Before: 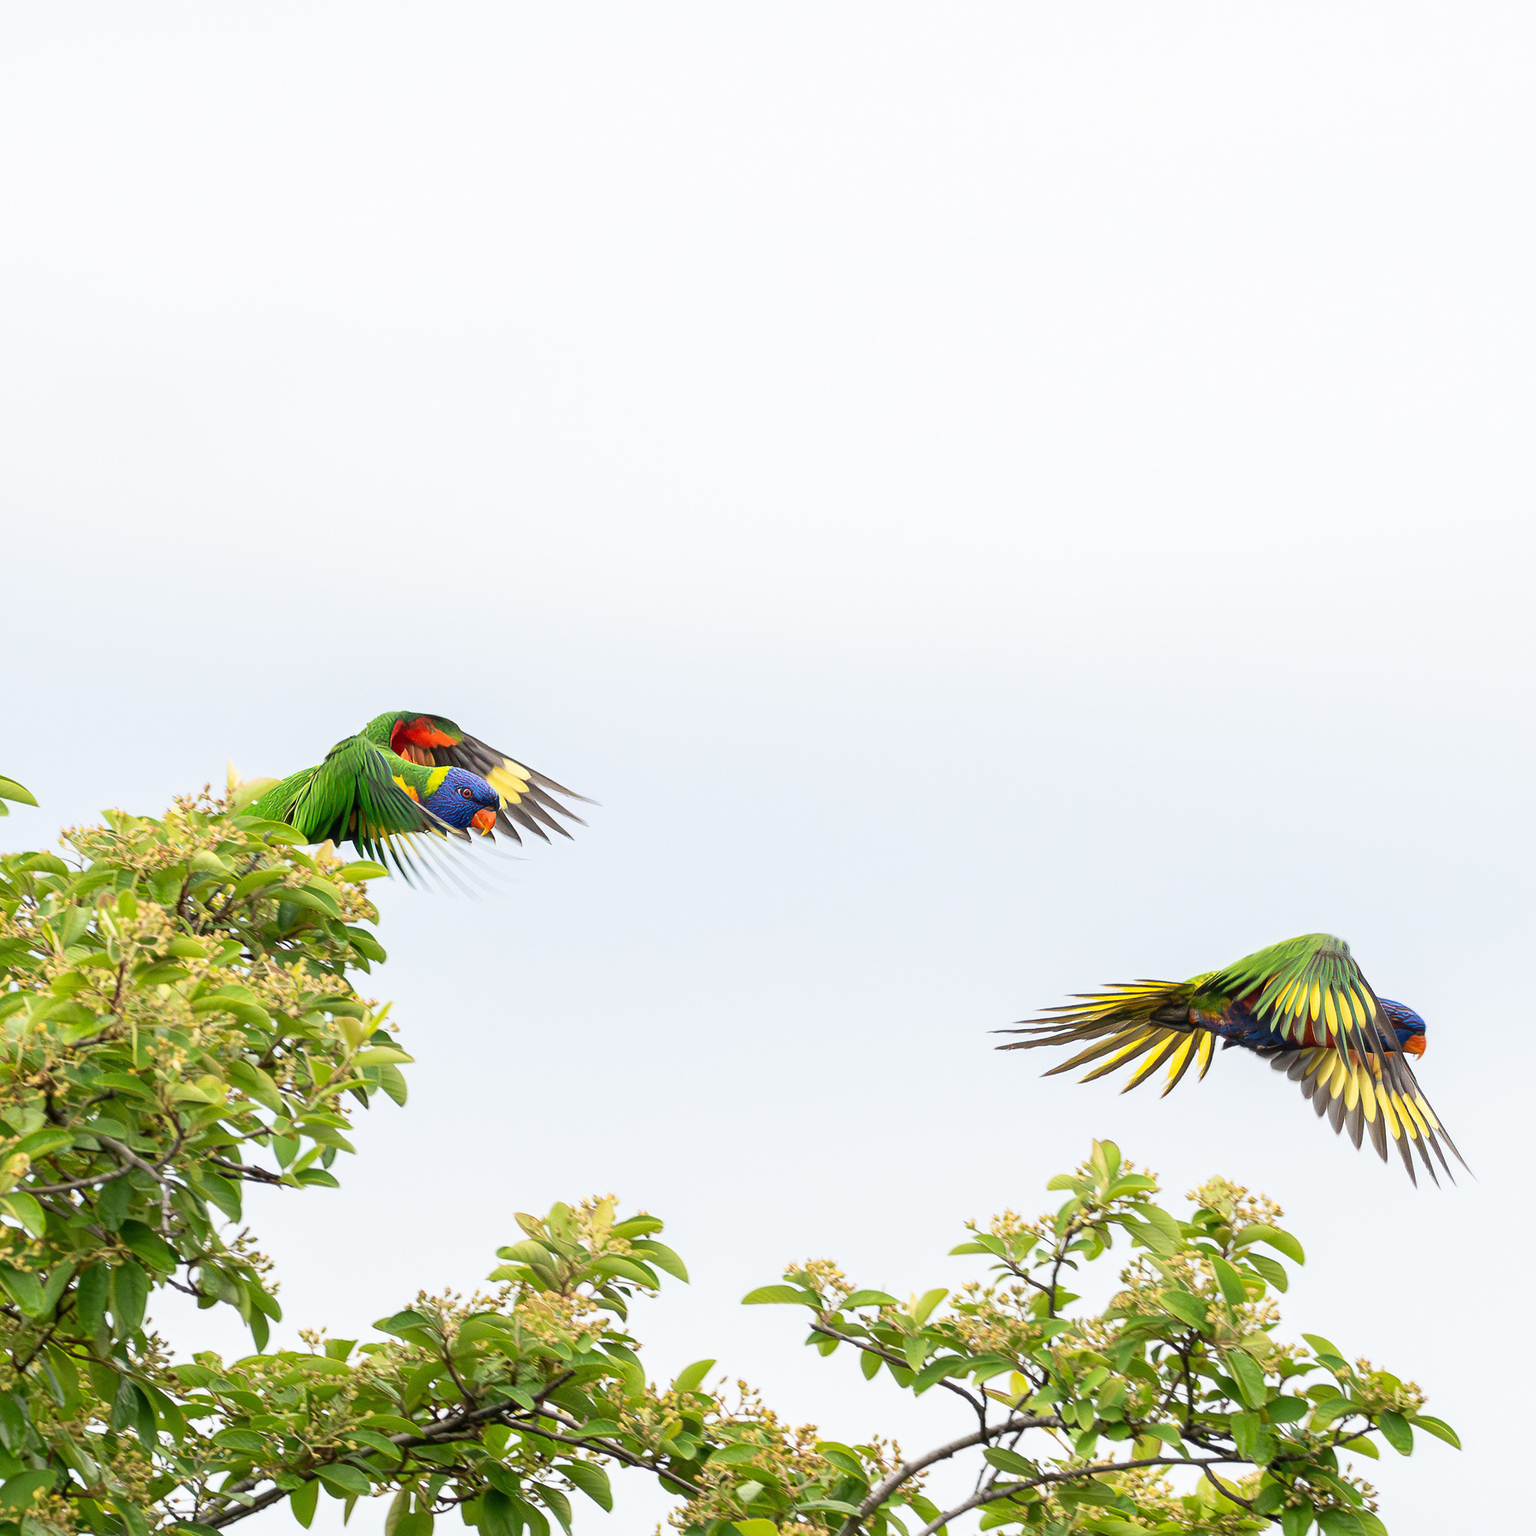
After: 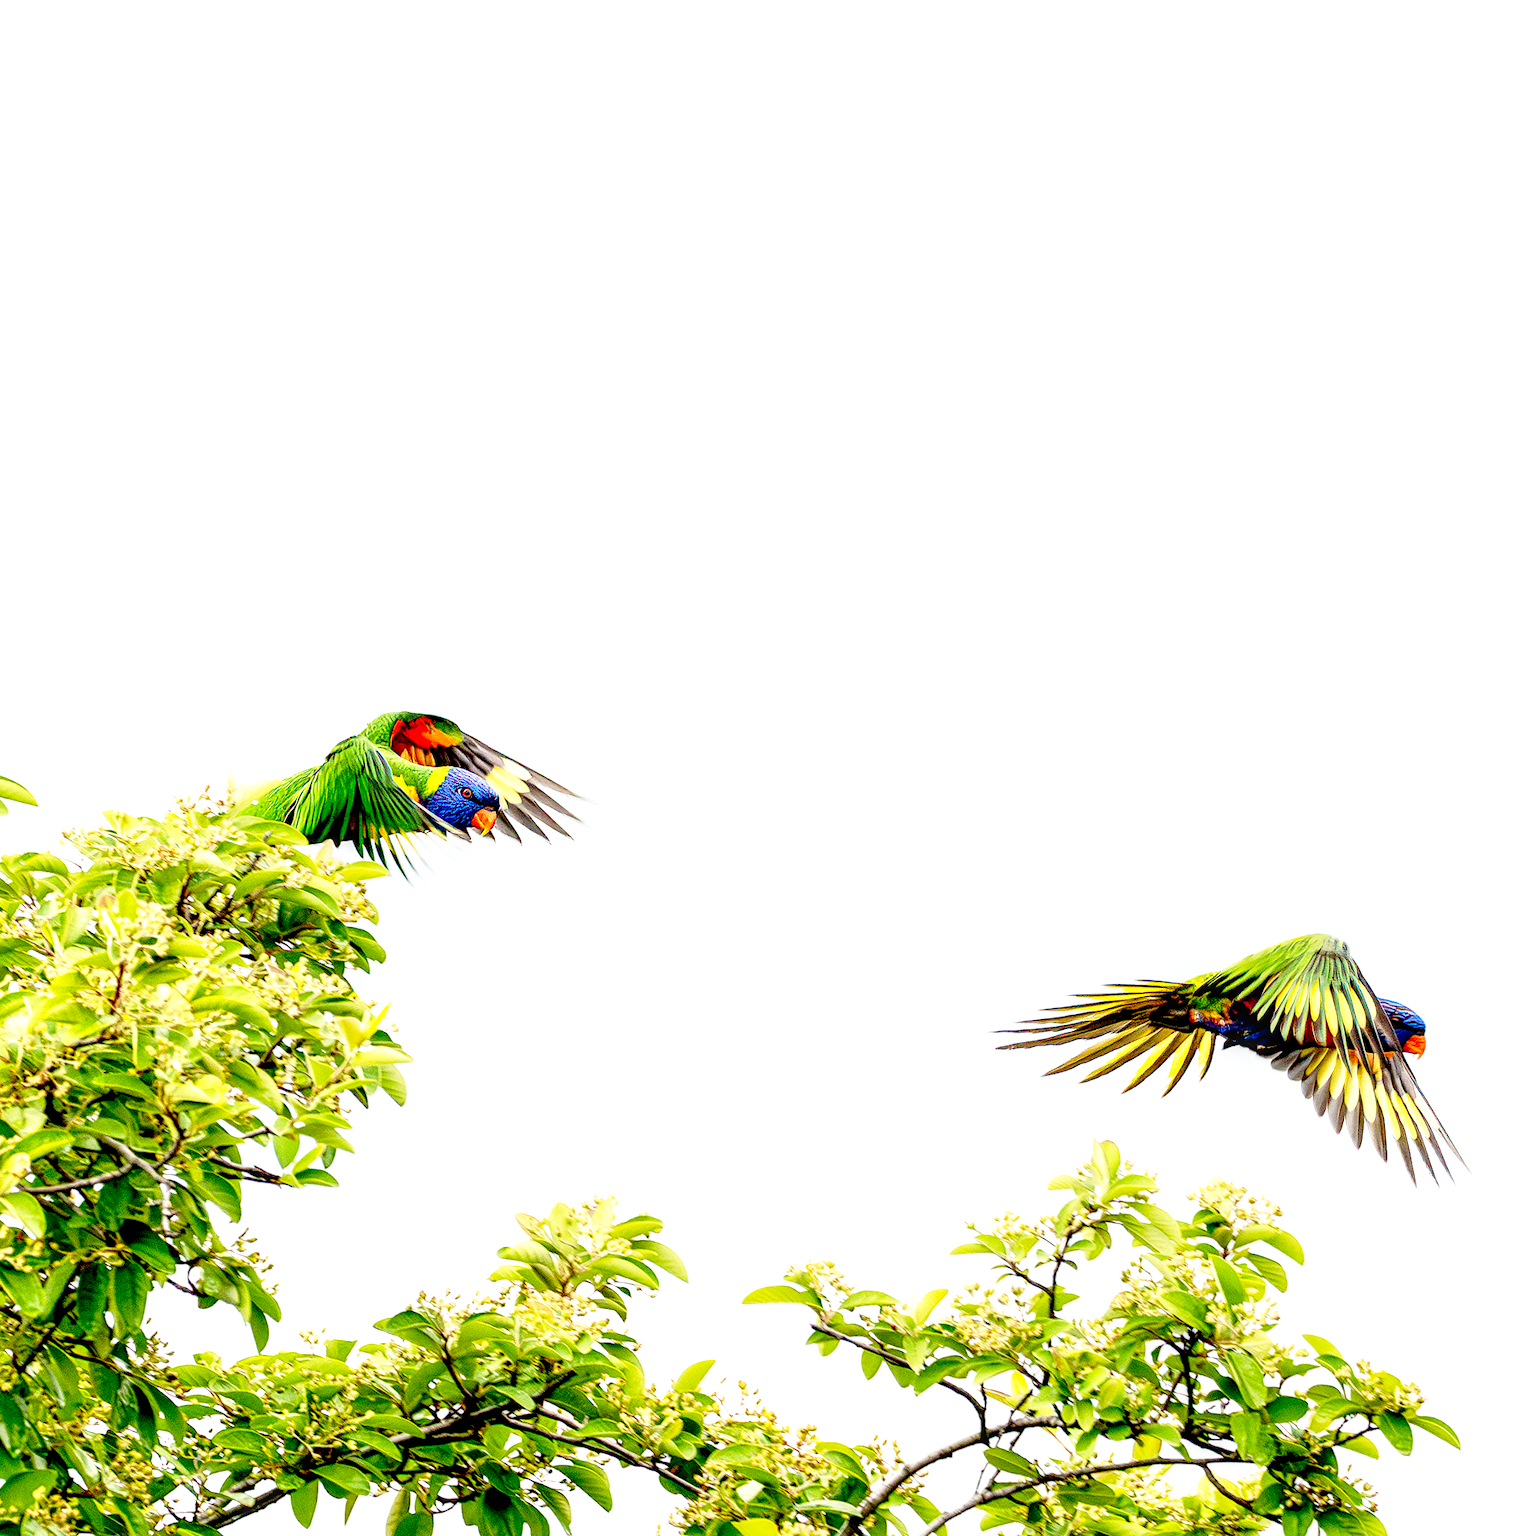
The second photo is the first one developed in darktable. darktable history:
exposure: black level correction 0.04, exposure 0.5 EV, compensate highlight preservation false
local contrast: detail 150%
base curve: curves: ch0 [(0, 0) (0.028, 0.03) (0.121, 0.232) (0.46, 0.748) (0.859, 0.968) (1, 1)], preserve colors none
